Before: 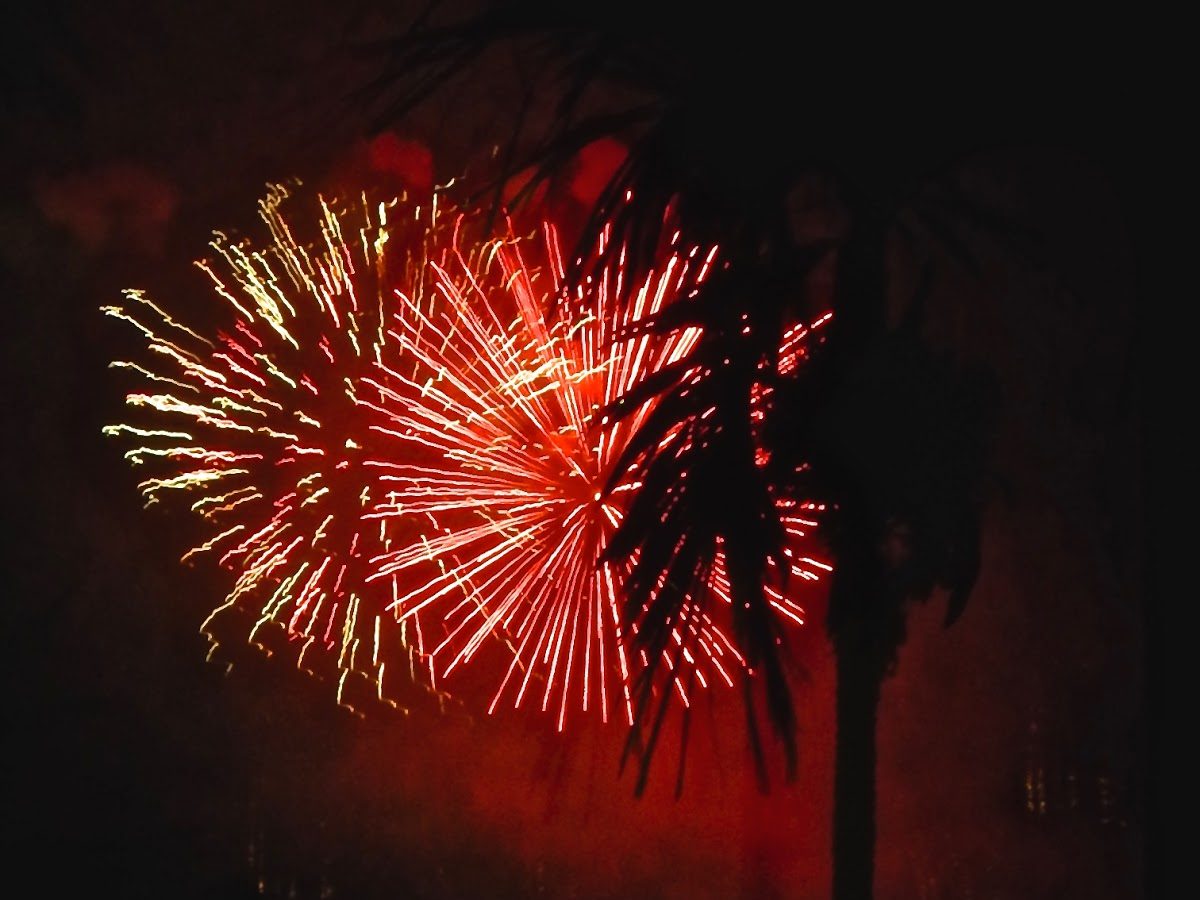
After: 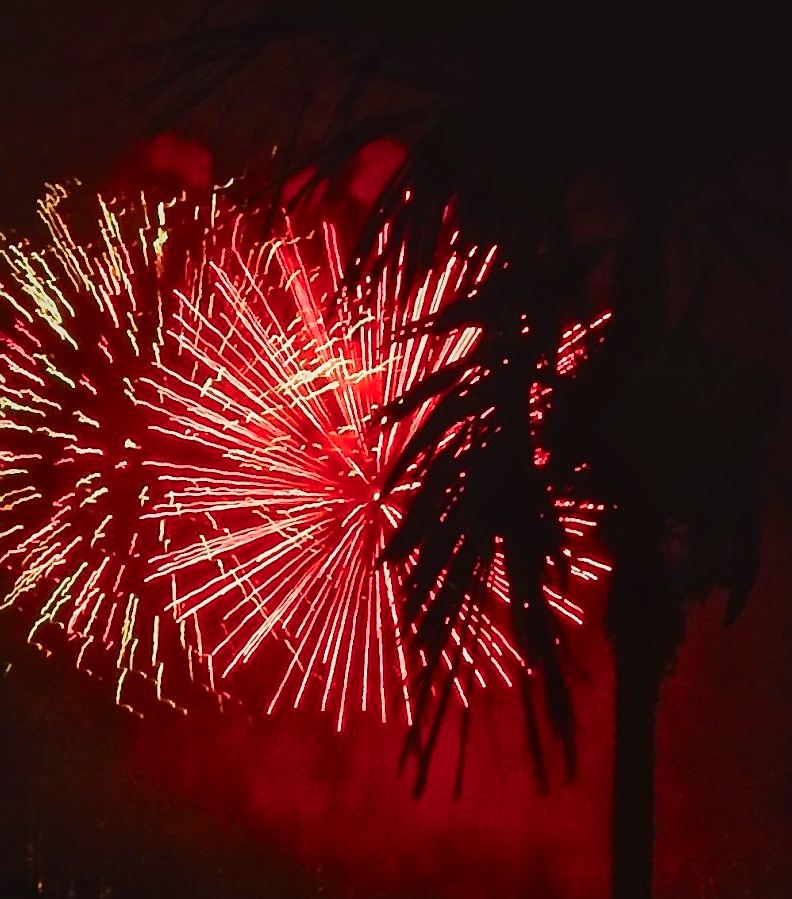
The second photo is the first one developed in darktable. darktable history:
crop and rotate: left 18.442%, right 15.508%
sharpen: on, module defaults
tone curve: curves: ch0 [(0, 0.019) (0.204, 0.162) (0.491, 0.519) (0.748, 0.765) (1, 0.919)]; ch1 [(0, 0) (0.201, 0.113) (0.372, 0.282) (0.443, 0.434) (0.496, 0.504) (0.566, 0.585) (0.761, 0.803) (1, 1)]; ch2 [(0, 0) (0.434, 0.447) (0.483, 0.487) (0.555, 0.563) (0.697, 0.68) (1, 1)], color space Lab, independent channels, preserve colors none
local contrast: on, module defaults
